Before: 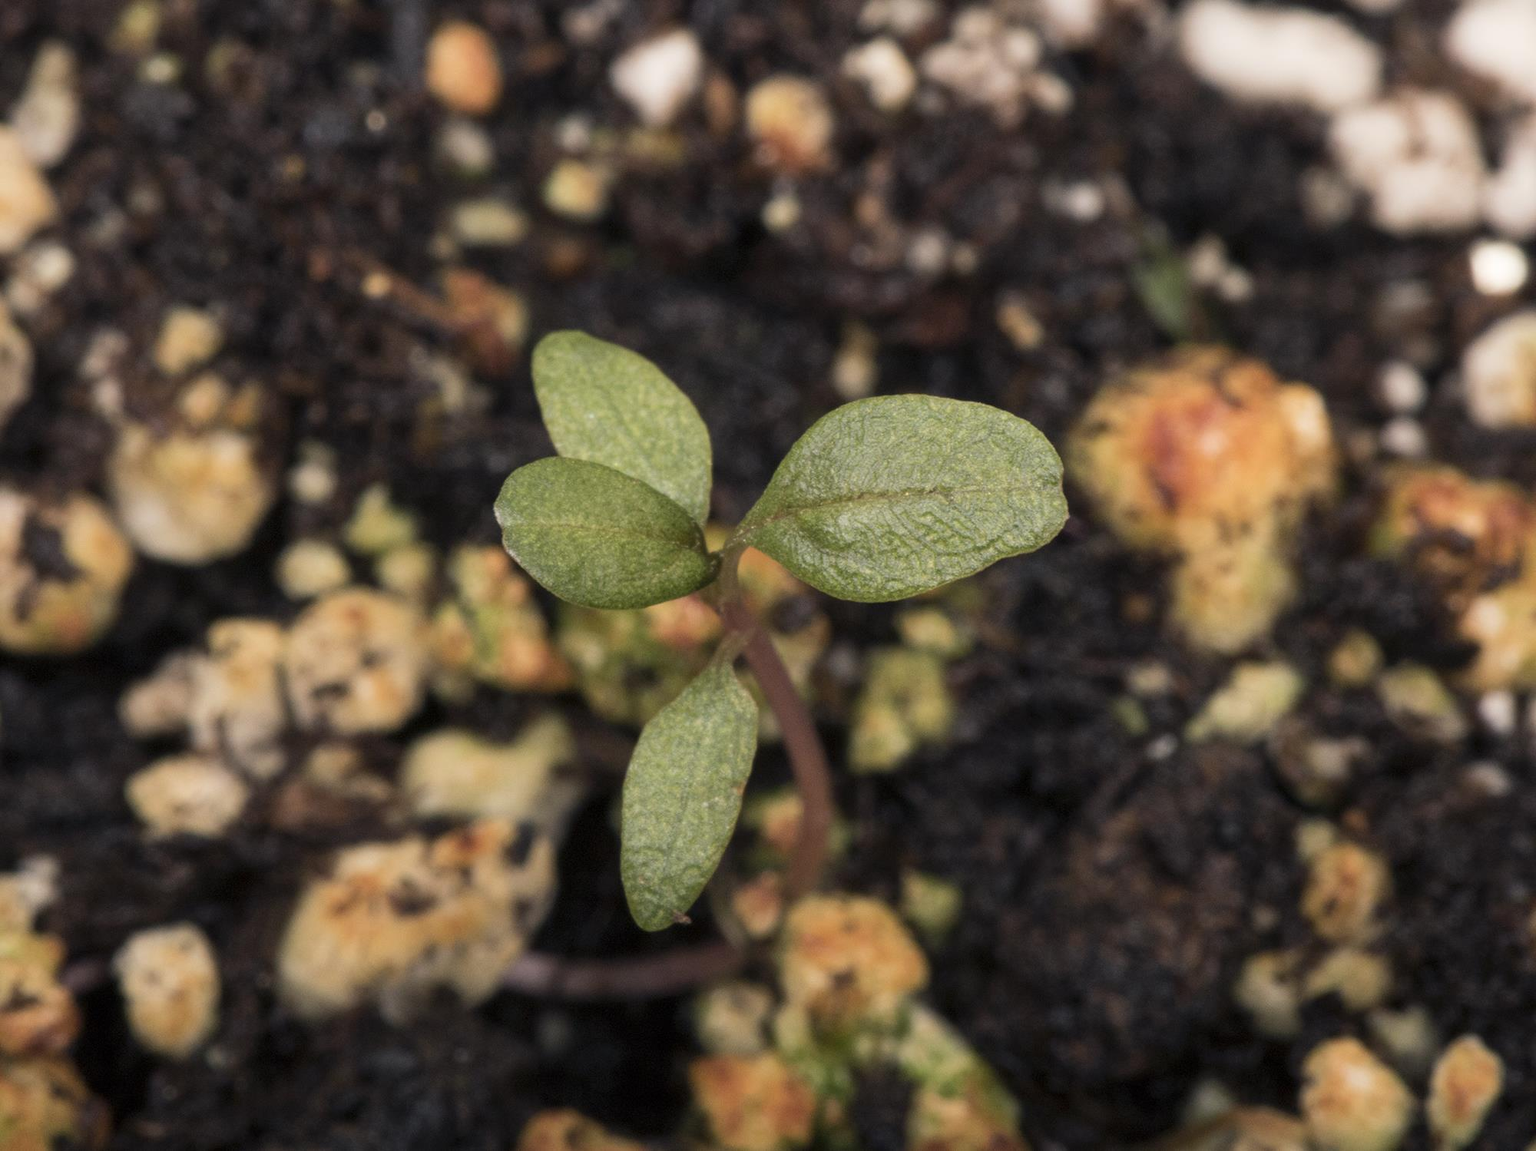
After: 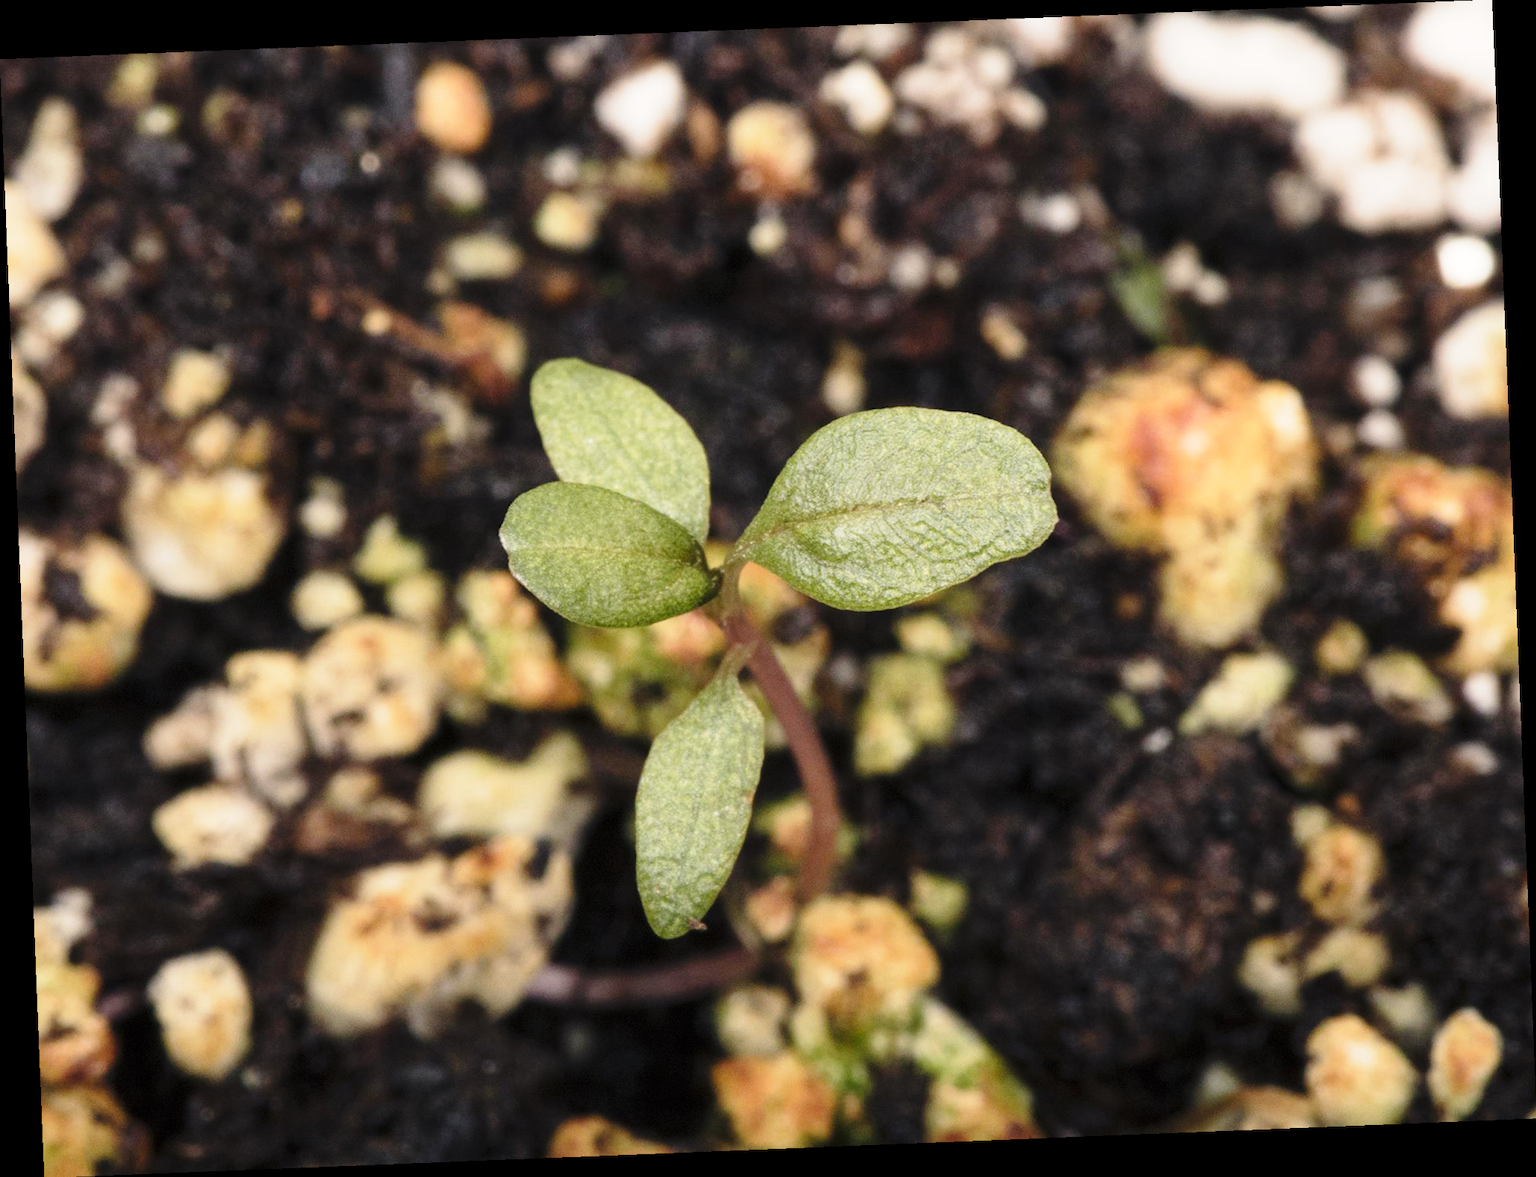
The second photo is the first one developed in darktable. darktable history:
base curve: curves: ch0 [(0, 0) (0.028, 0.03) (0.121, 0.232) (0.46, 0.748) (0.859, 0.968) (1, 1)], preserve colors none
rotate and perspective: rotation -2.29°, automatic cropping off
